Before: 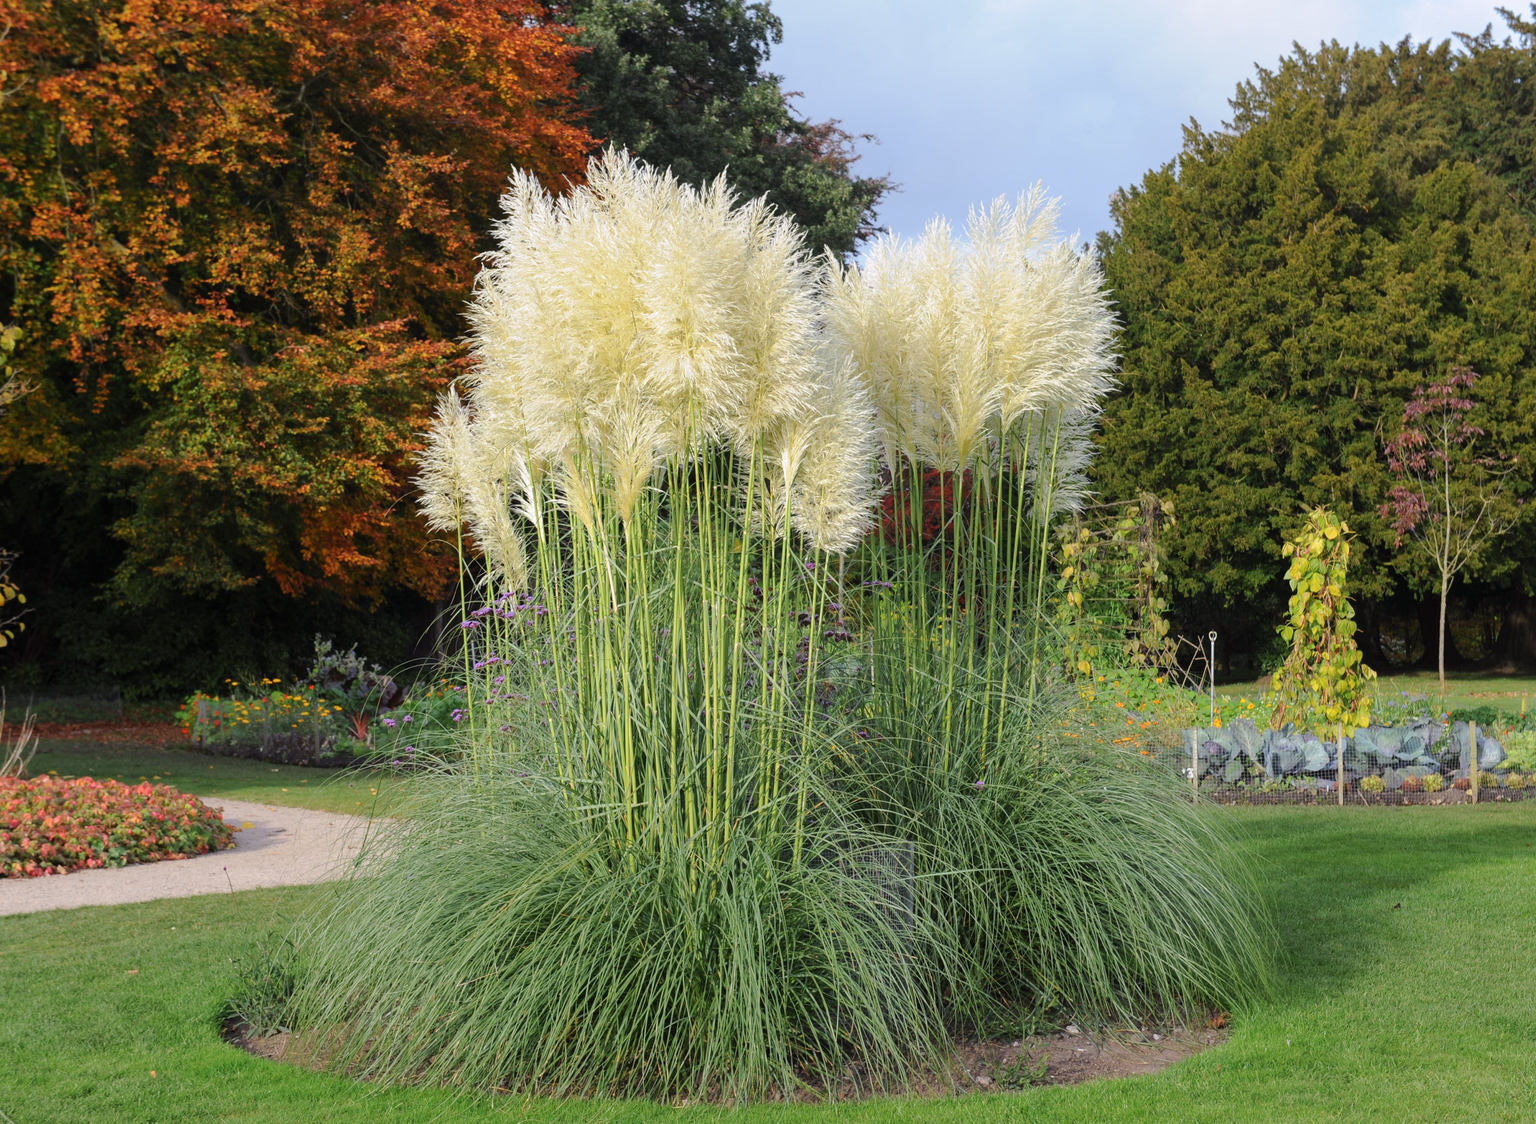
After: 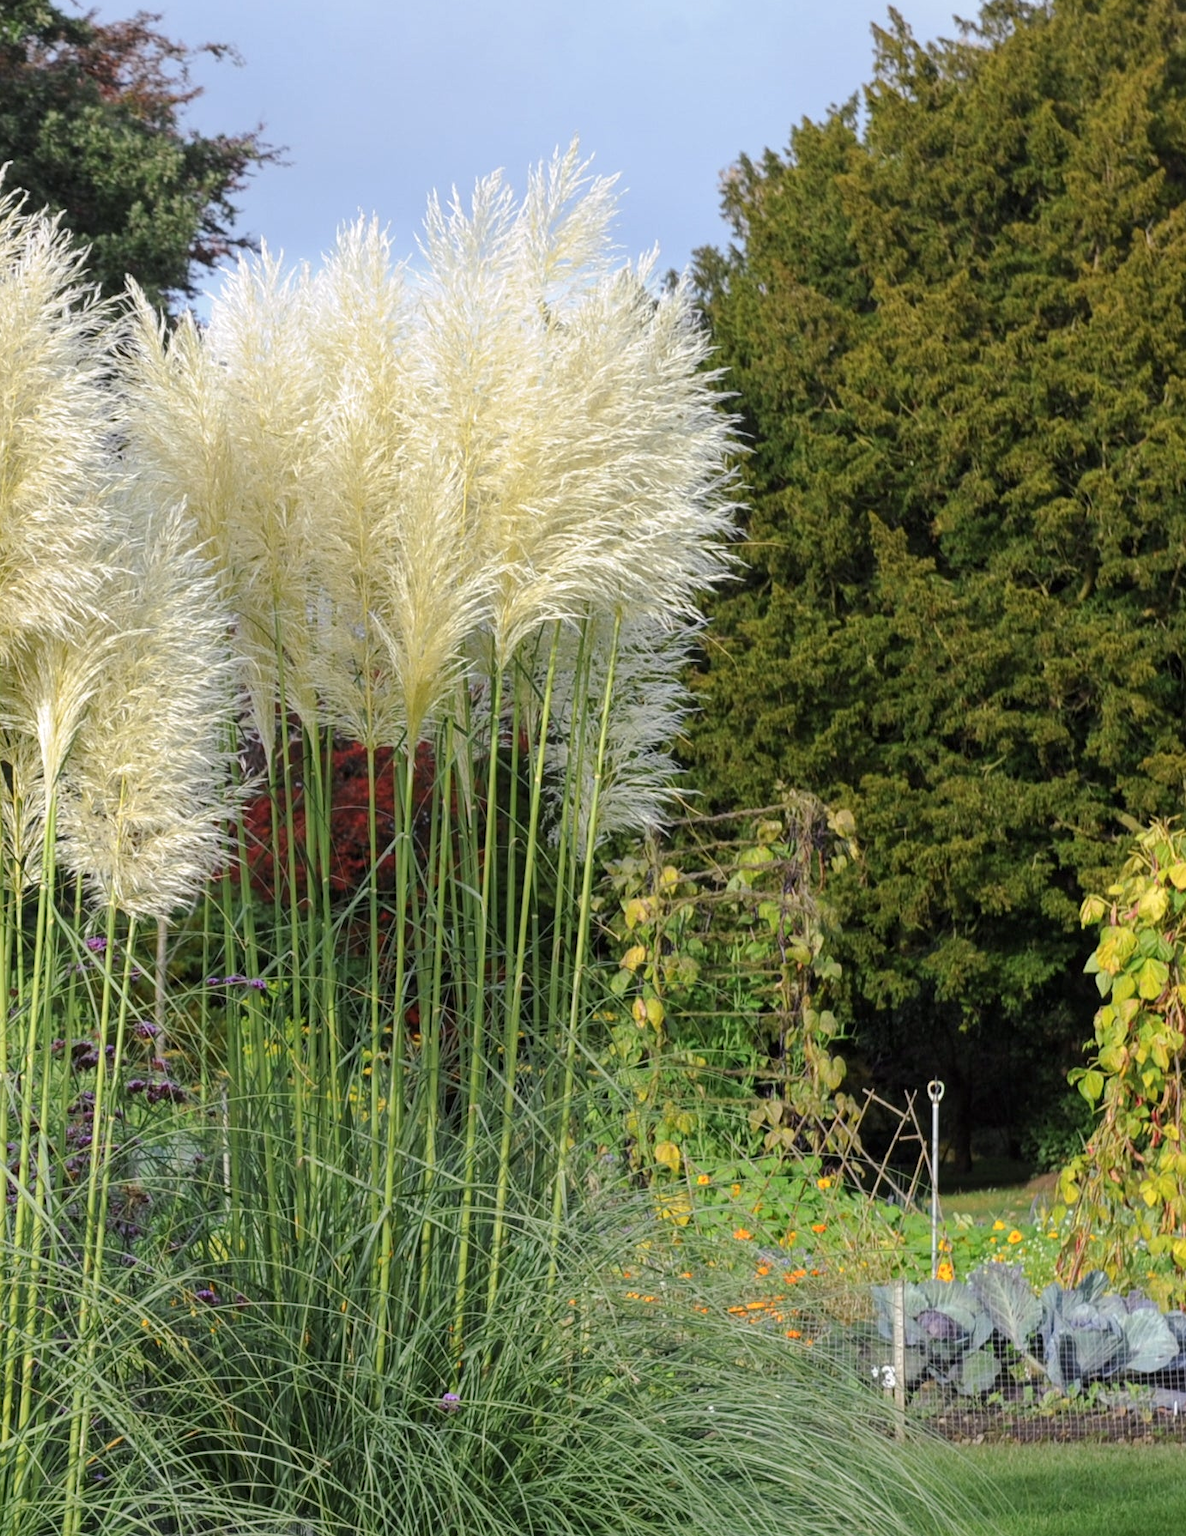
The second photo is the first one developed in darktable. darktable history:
local contrast: highlights 105%, shadows 103%, detail 120%, midtone range 0.2
crop and rotate: left 49.752%, top 10.099%, right 13.194%, bottom 24.348%
